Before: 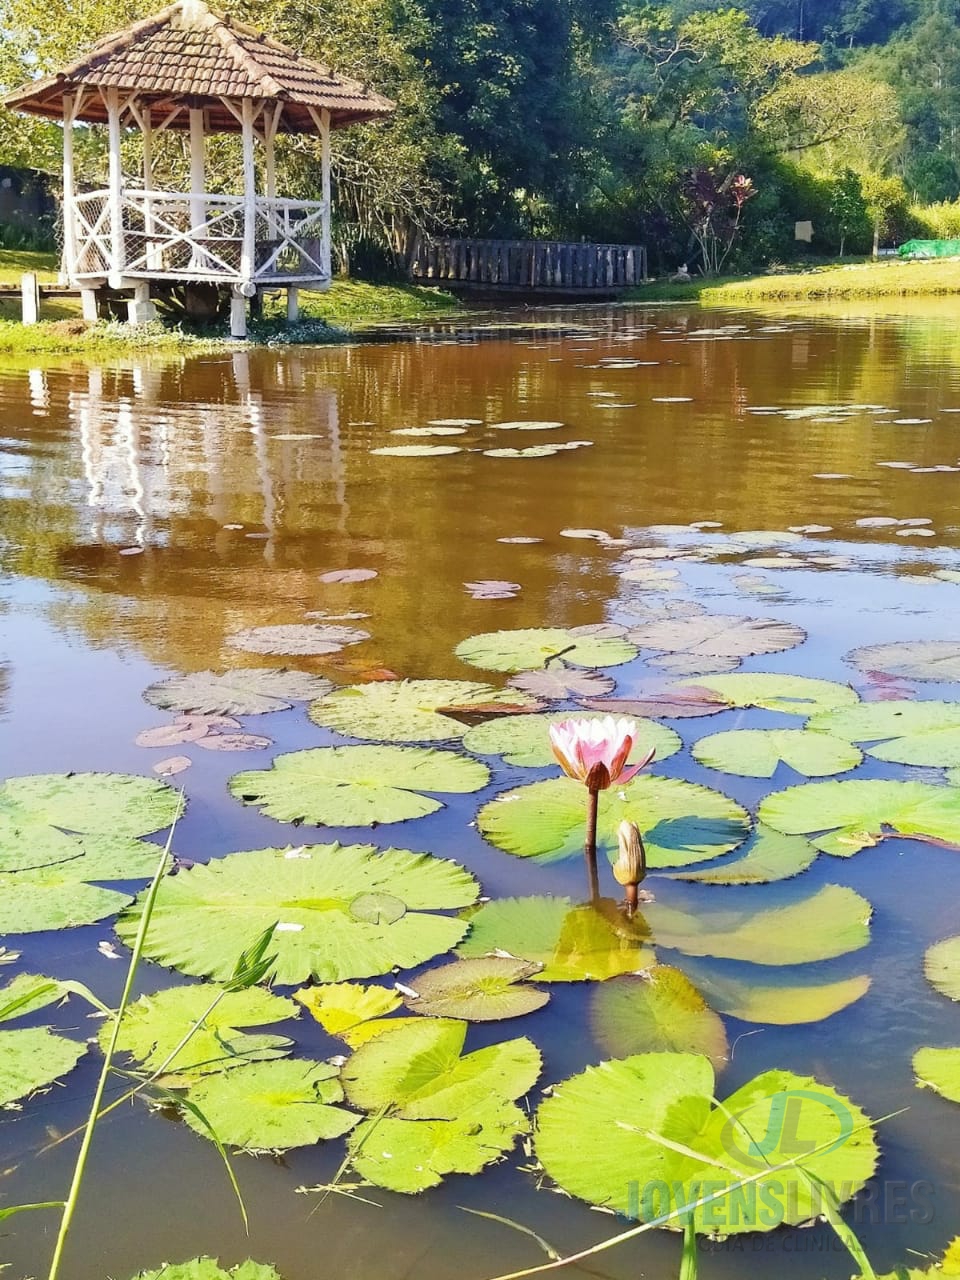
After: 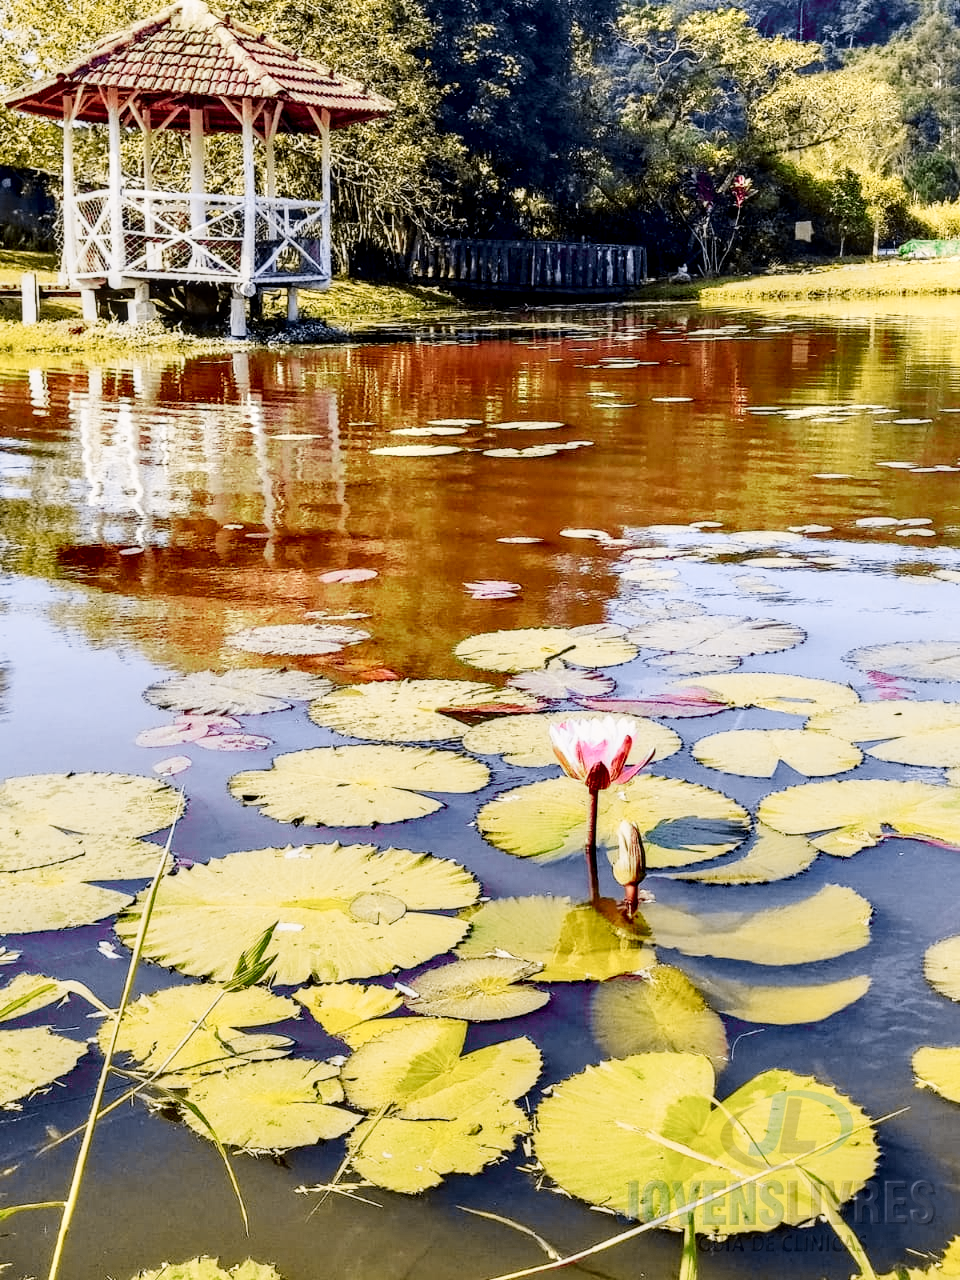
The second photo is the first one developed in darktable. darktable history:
tone curve: curves: ch0 [(0, 0.036) (0.119, 0.115) (0.466, 0.498) (0.715, 0.767) (0.817, 0.865) (1, 0.998)]; ch1 [(0, 0) (0.377, 0.424) (0.442, 0.491) (0.487, 0.502) (0.514, 0.512) (0.536, 0.577) (0.66, 0.724) (1, 1)]; ch2 [(0, 0) (0.38, 0.405) (0.463, 0.443) (0.492, 0.486) (0.526, 0.541) (0.578, 0.598) (1, 1)], color space Lab, independent channels, preserve colors none
local contrast: highlights 60%, shadows 60%, detail 160%
sigmoid: skew -0.2, preserve hue 0%, red attenuation 0.1, red rotation 0.035, green attenuation 0.1, green rotation -0.017, blue attenuation 0.15, blue rotation -0.052, base primaries Rec2020
